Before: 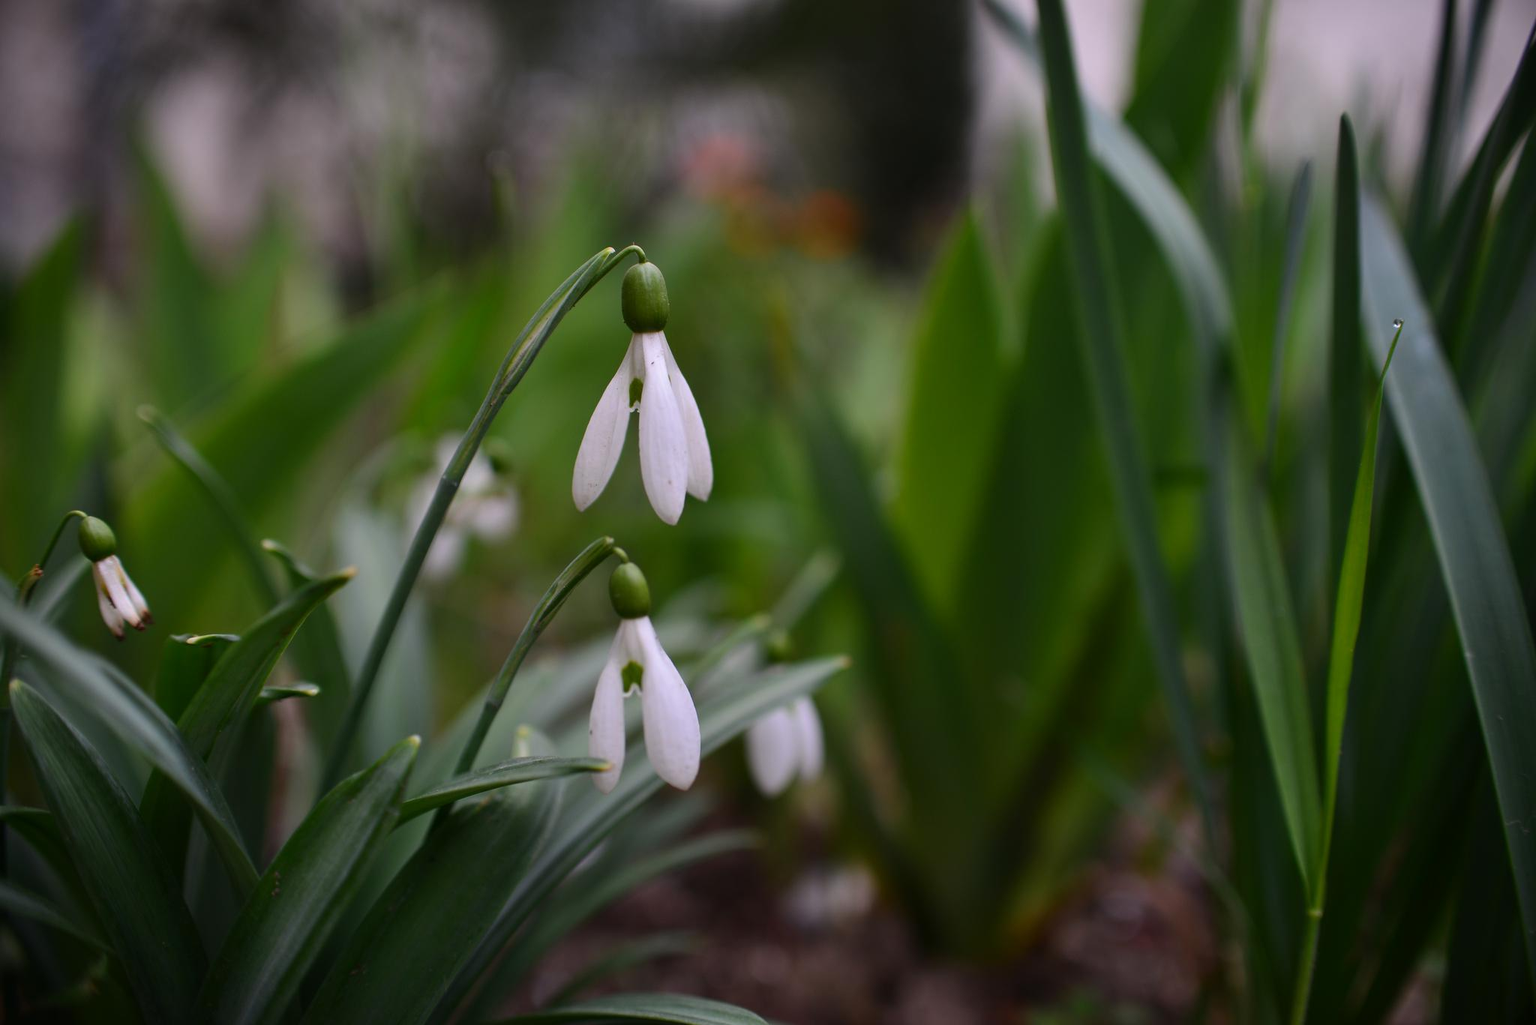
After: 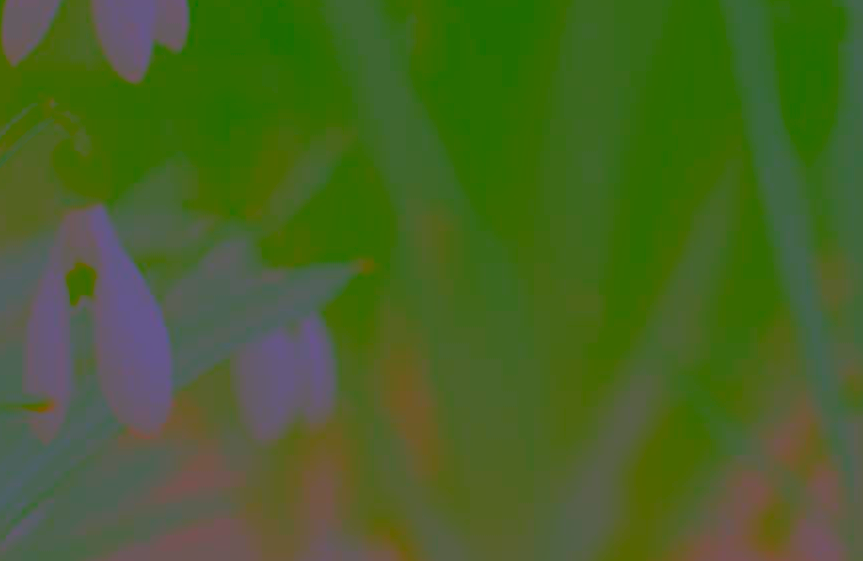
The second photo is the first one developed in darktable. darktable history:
crop: left 37.221%, top 45.169%, right 20.63%, bottom 13.777%
contrast brightness saturation: contrast -0.99, brightness -0.17, saturation 0.75
